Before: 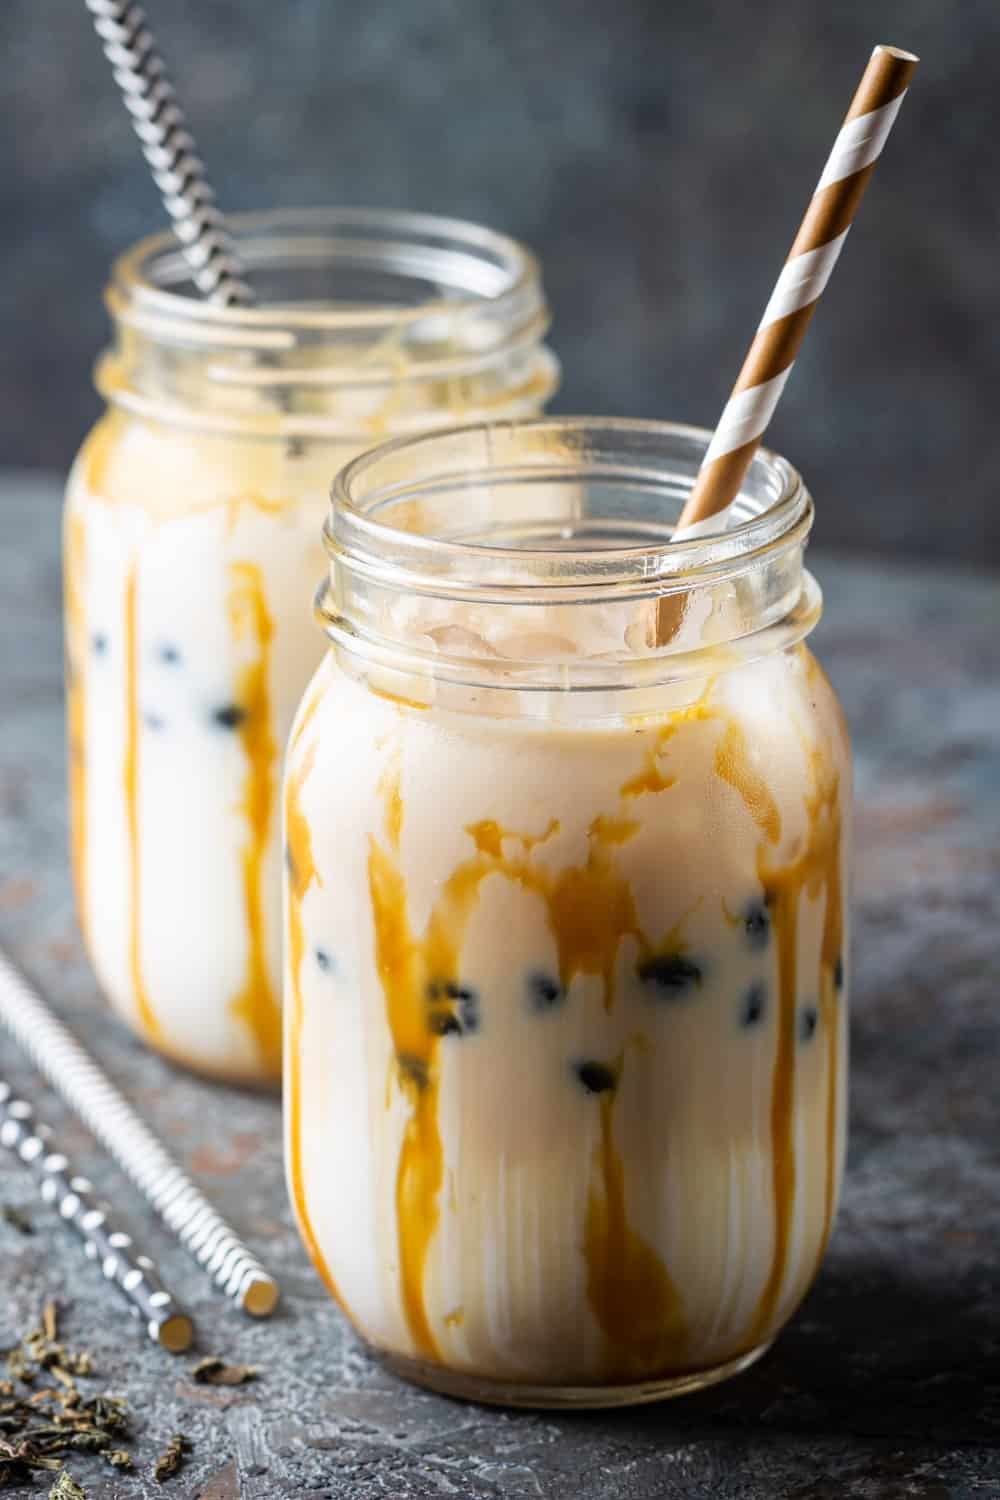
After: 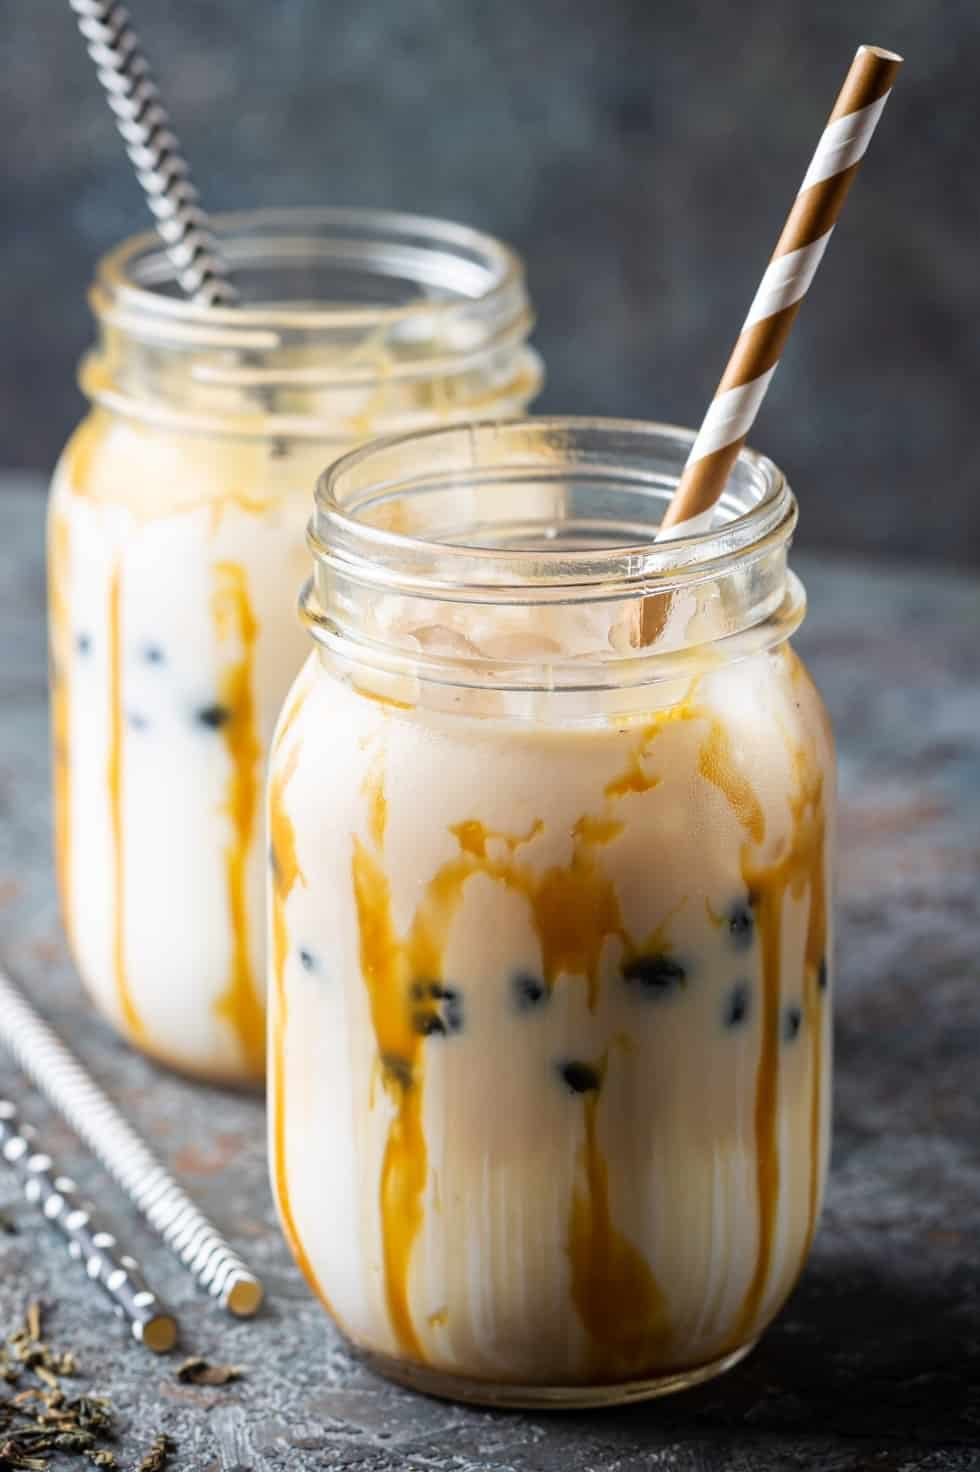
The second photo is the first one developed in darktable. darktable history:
crop: left 1.647%, right 0.277%, bottom 1.821%
